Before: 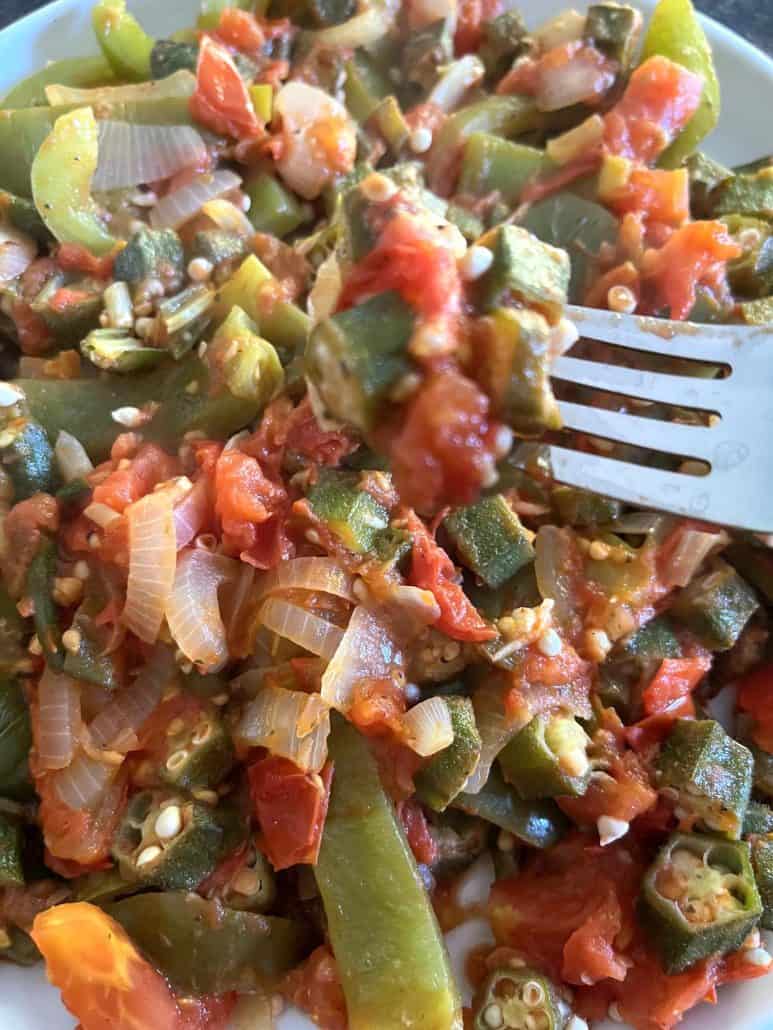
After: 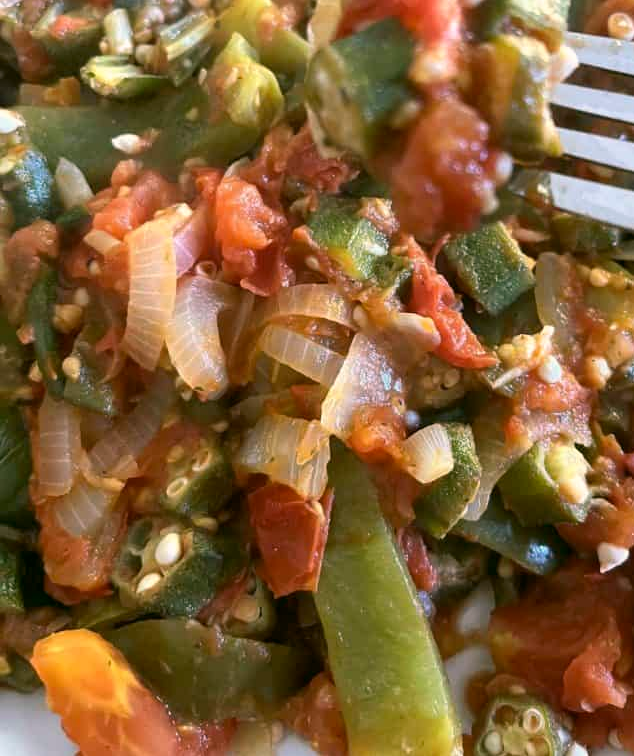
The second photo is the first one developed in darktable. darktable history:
color correction: highlights a* 4.02, highlights b* 4.98, shadows a* -7.55, shadows b* 4.98
crop: top 26.531%, right 17.959%
